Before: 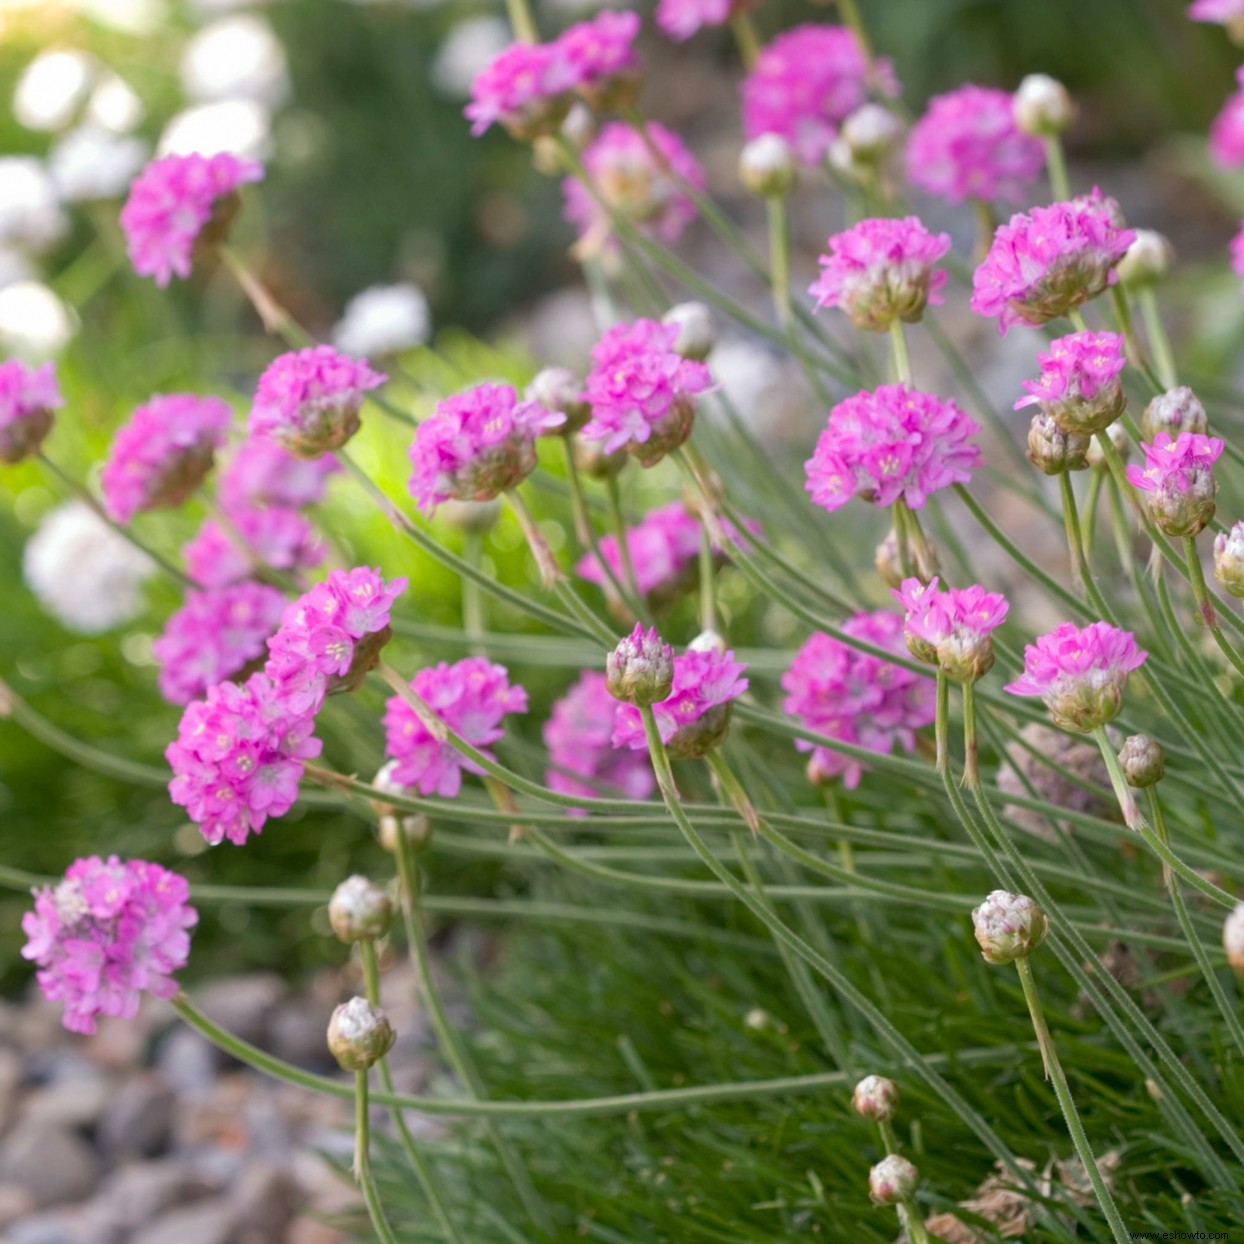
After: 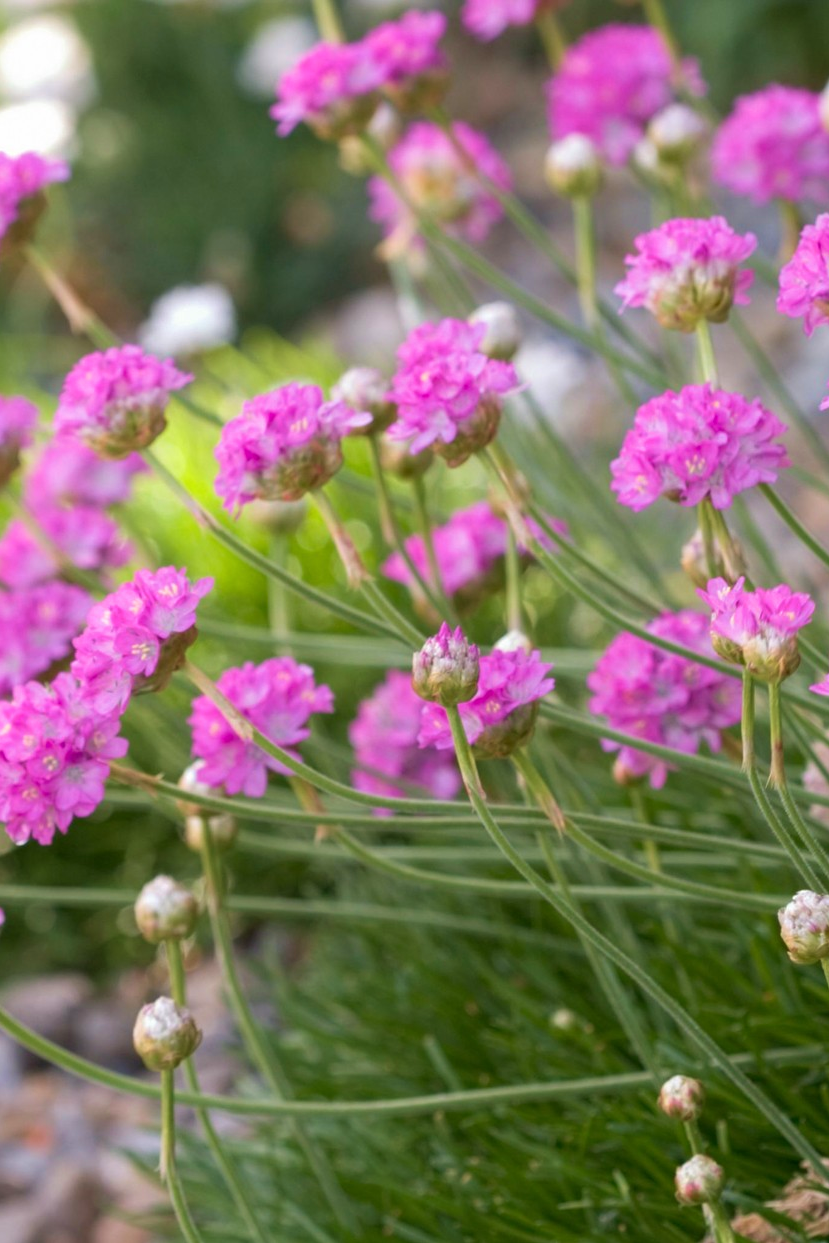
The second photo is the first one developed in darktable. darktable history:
crop and rotate: left 15.596%, right 17.703%
velvia: on, module defaults
color balance rgb: perceptual saturation grading › global saturation 0.437%
